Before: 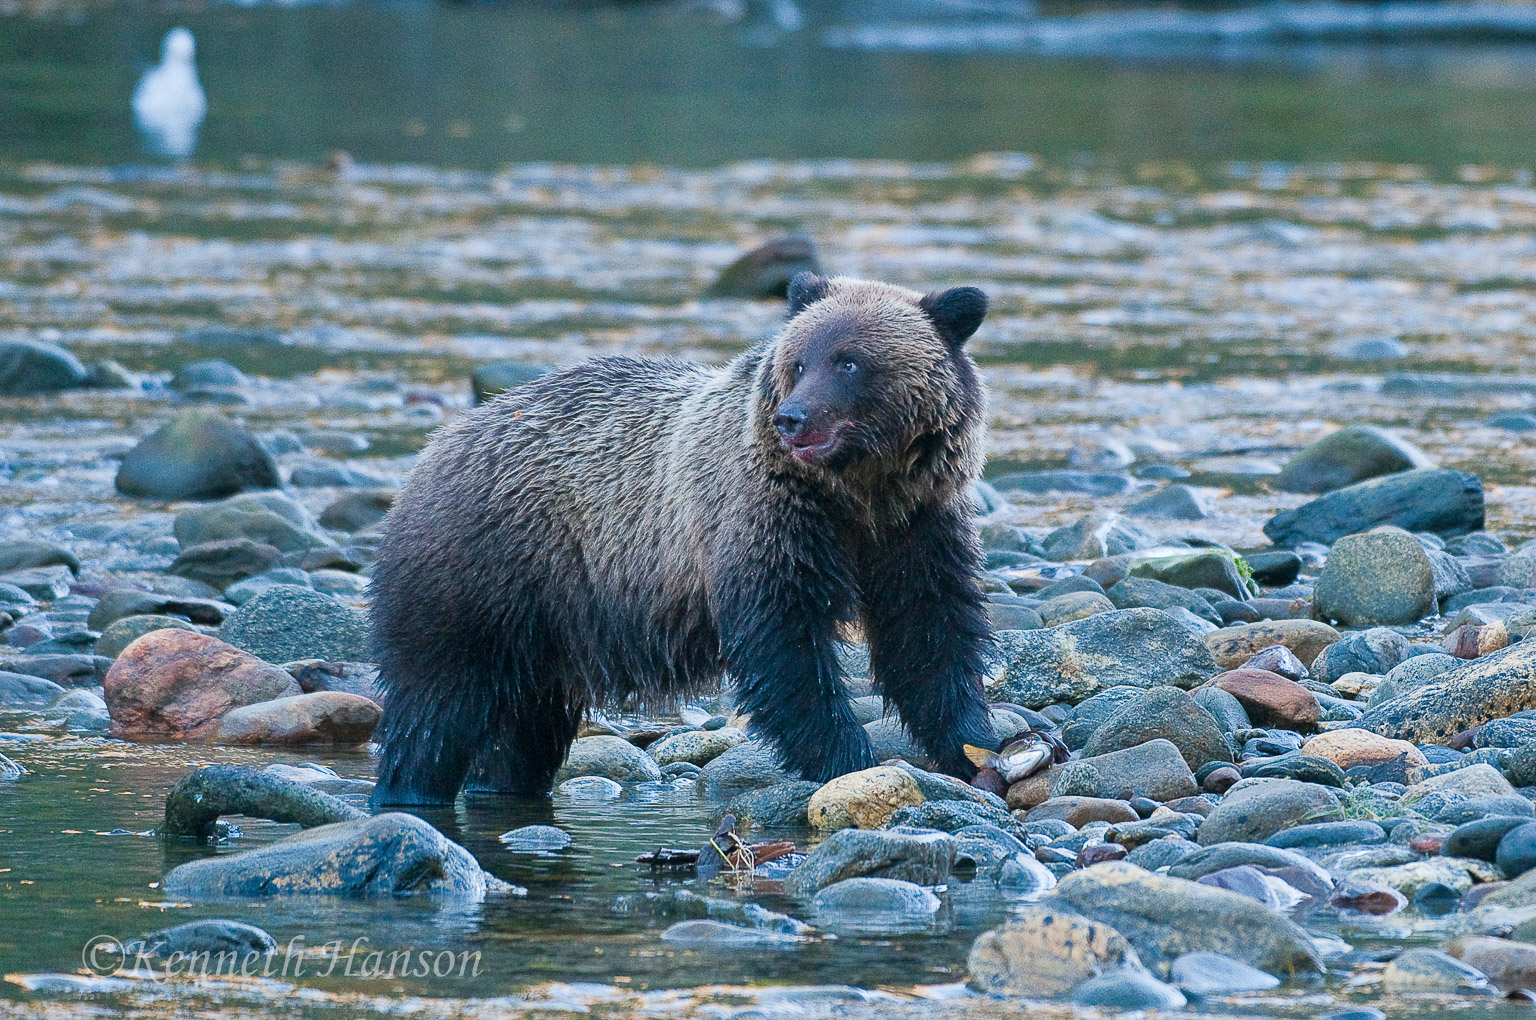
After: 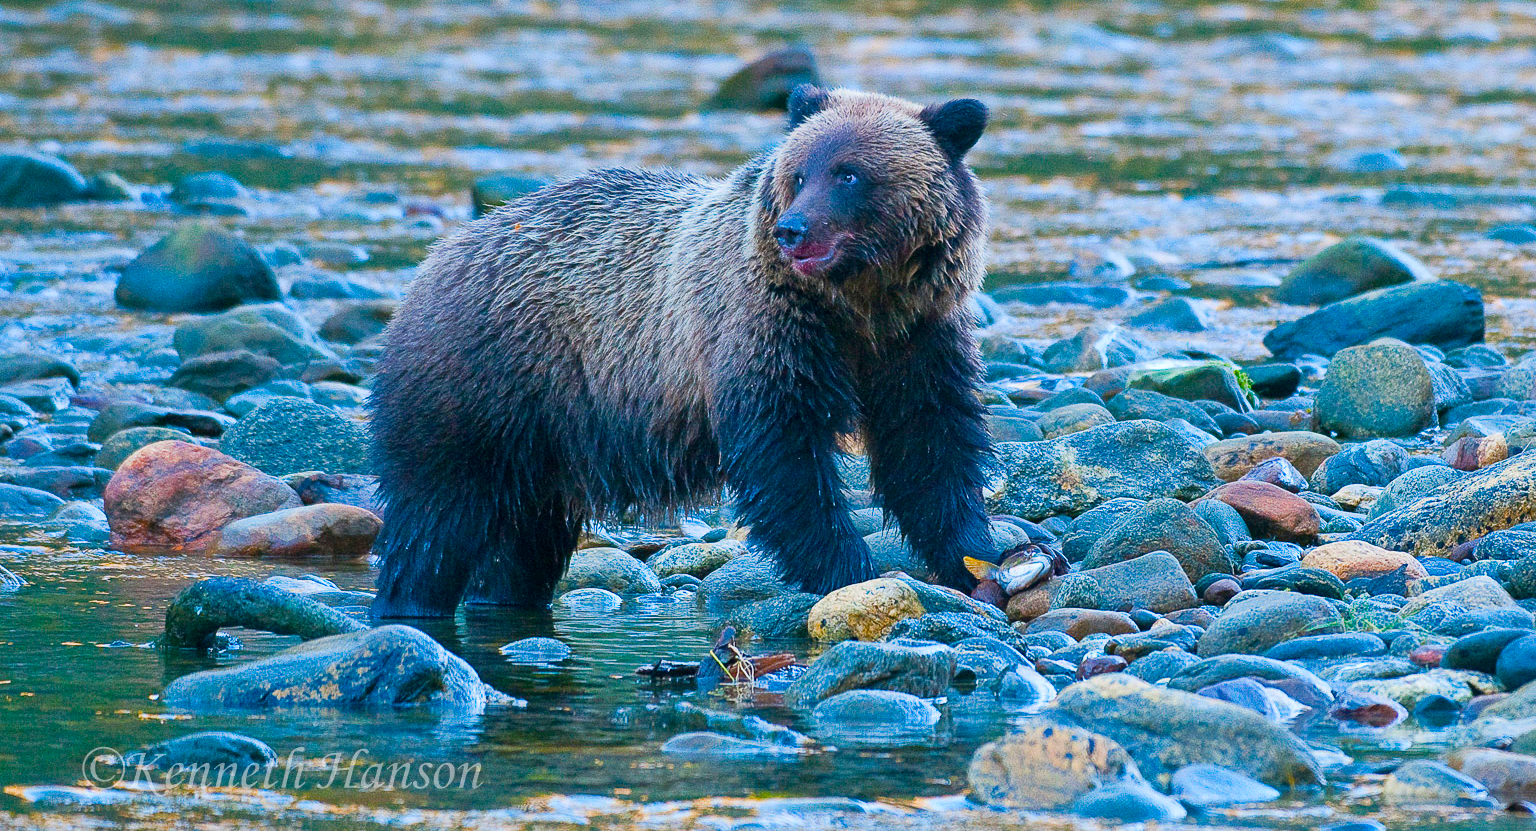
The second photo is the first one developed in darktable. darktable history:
color balance rgb: linear chroma grading › global chroma 25%, perceptual saturation grading › global saturation 50%
crop and rotate: top 18.507%
tone equalizer: on, module defaults
